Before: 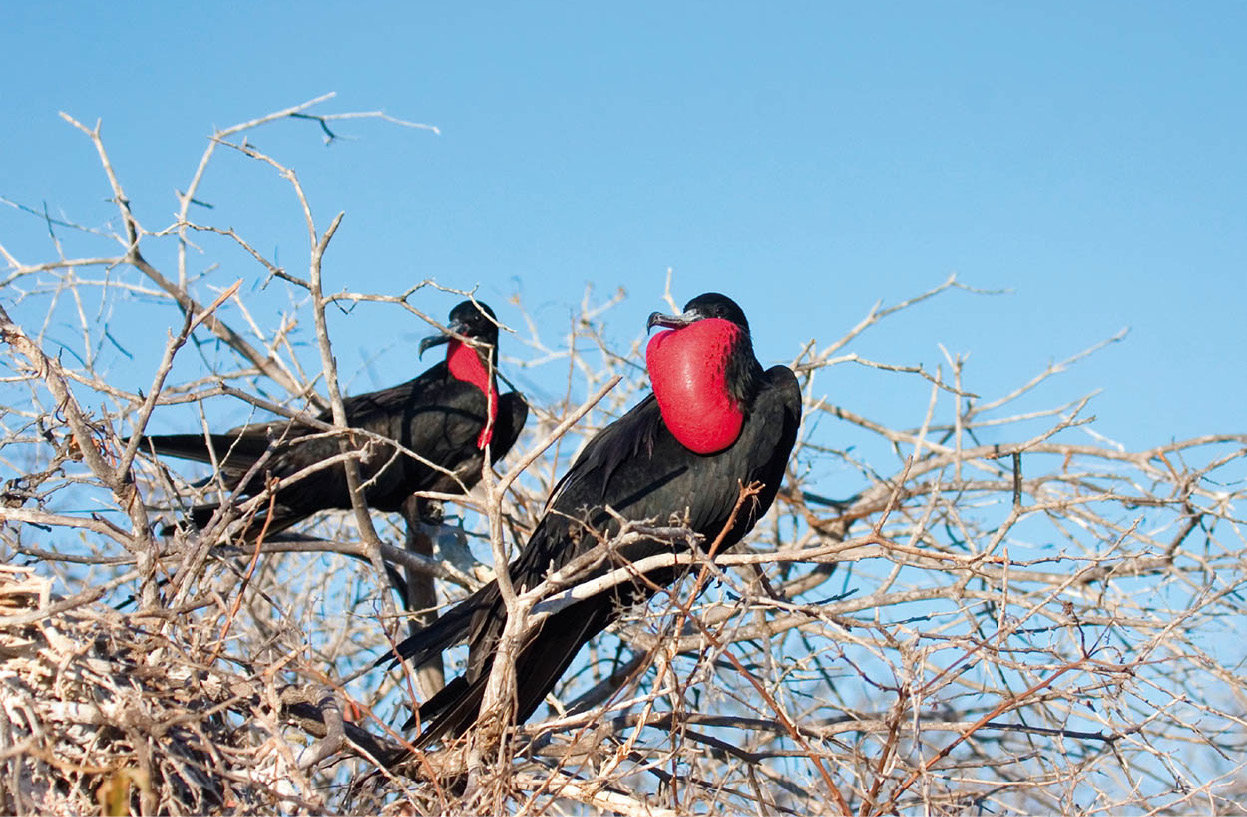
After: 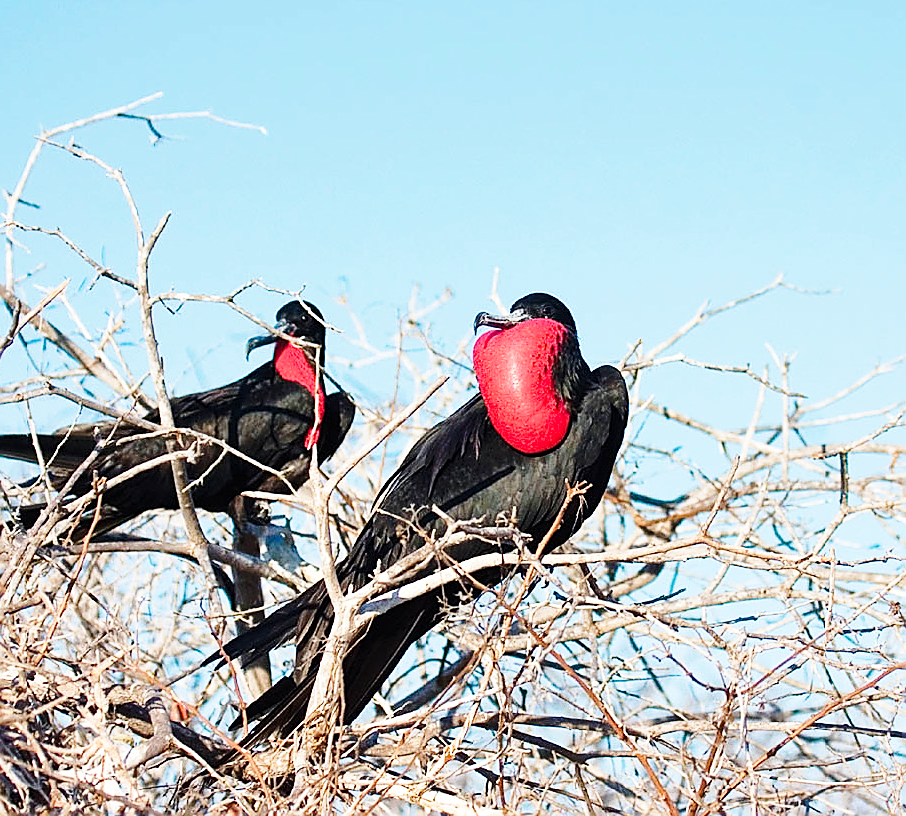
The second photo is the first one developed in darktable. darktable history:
crop: left 13.908%, right 13.432%
sharpen: radius 1.377, amount 1.247, threshold 0.67
base curve: curves: ch0 [(0, 0) (0.028, 0.03) (0.121, 0.232) (0.46, 0.748) (0.859, 0.968) (1, 1)], preserve colors none
